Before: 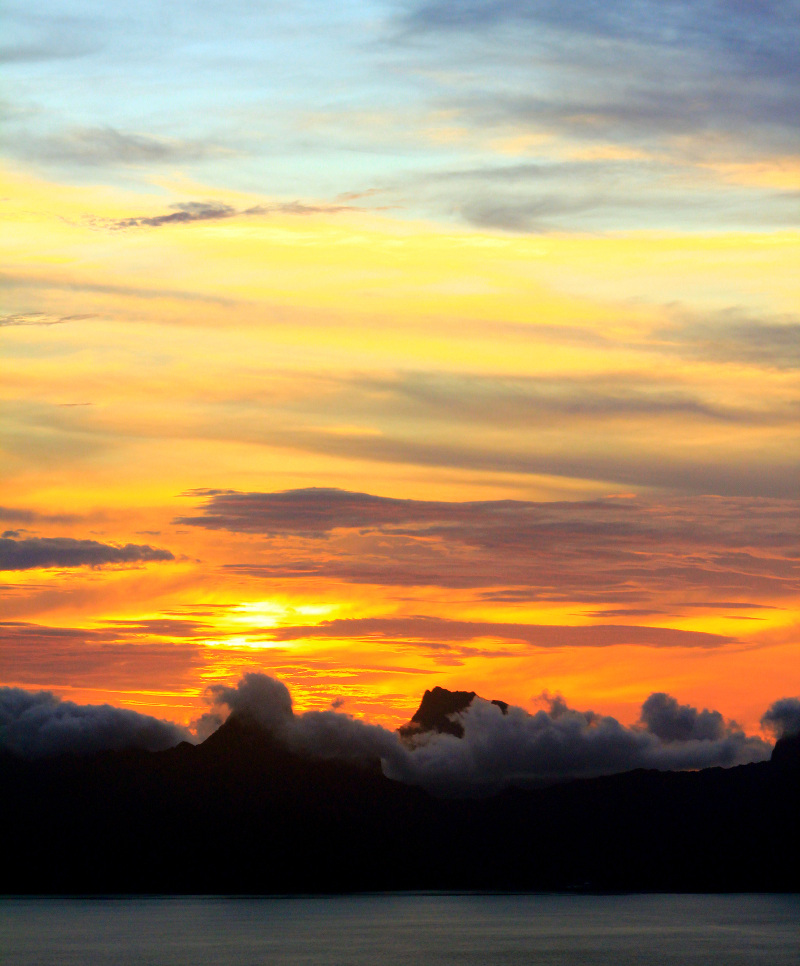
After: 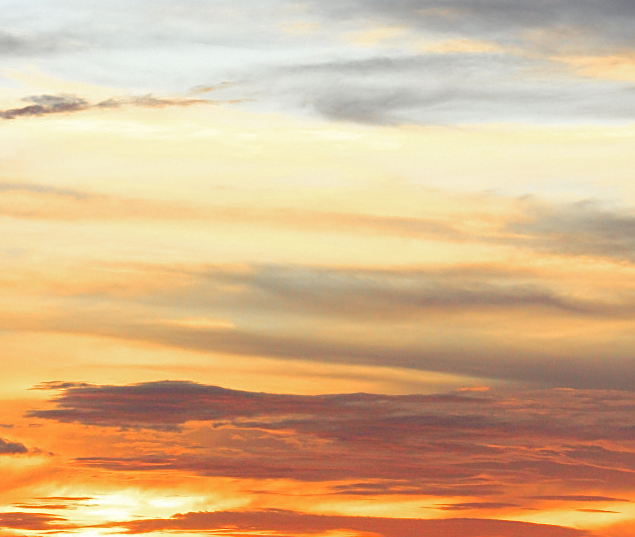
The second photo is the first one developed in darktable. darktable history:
crop: left 18.38%, top 11.092%, right 2.134%, bottom 33.217%
color zones: curves: ch1 [(0, 0.638) (0.193, 0.442) (0.286, 0.15) (0.429, 0.14) (0.571, 0.142) (0.714, 0.154) (0.857, 0.175) (1, 0.638)]
sharpen: on, module defaults
